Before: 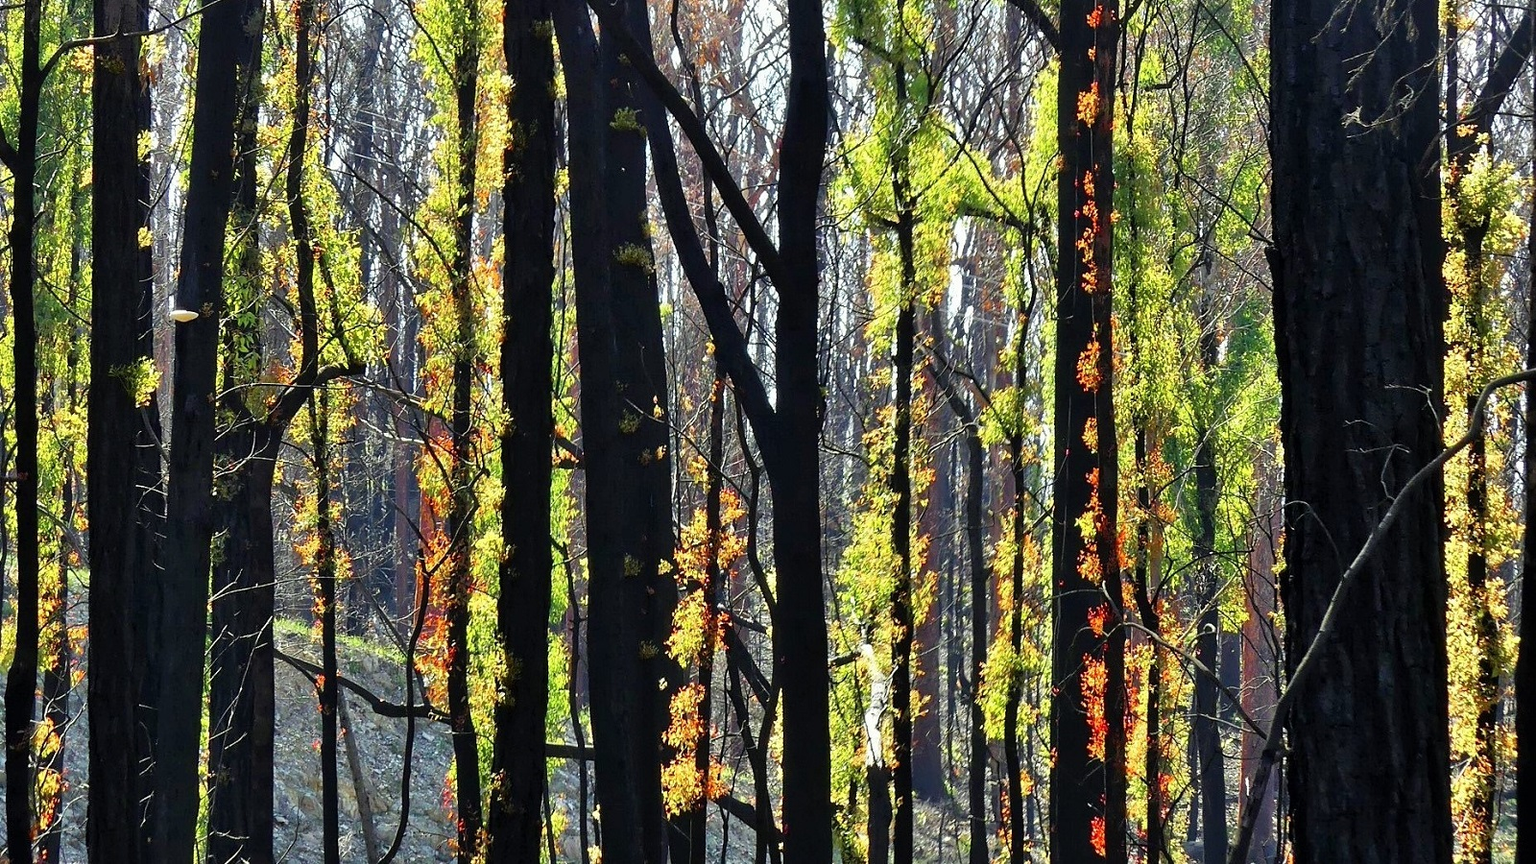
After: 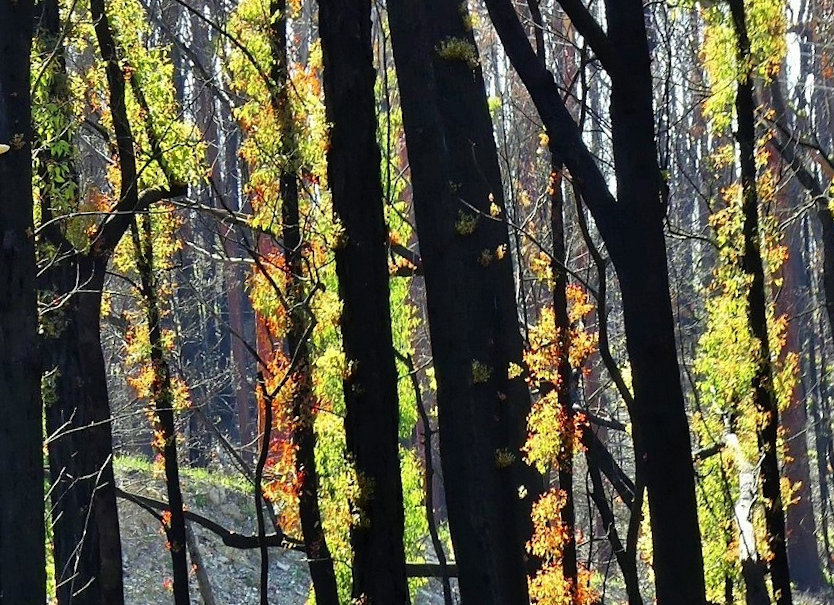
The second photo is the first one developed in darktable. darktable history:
crop: left 8.966%, top 23.852%, right 34.699%, bottom 4.703%
rotate and perspective: rotation -4.57°, crop left 0.054, crop right 0.944, crop top 0.087, crop bottom 0.914
